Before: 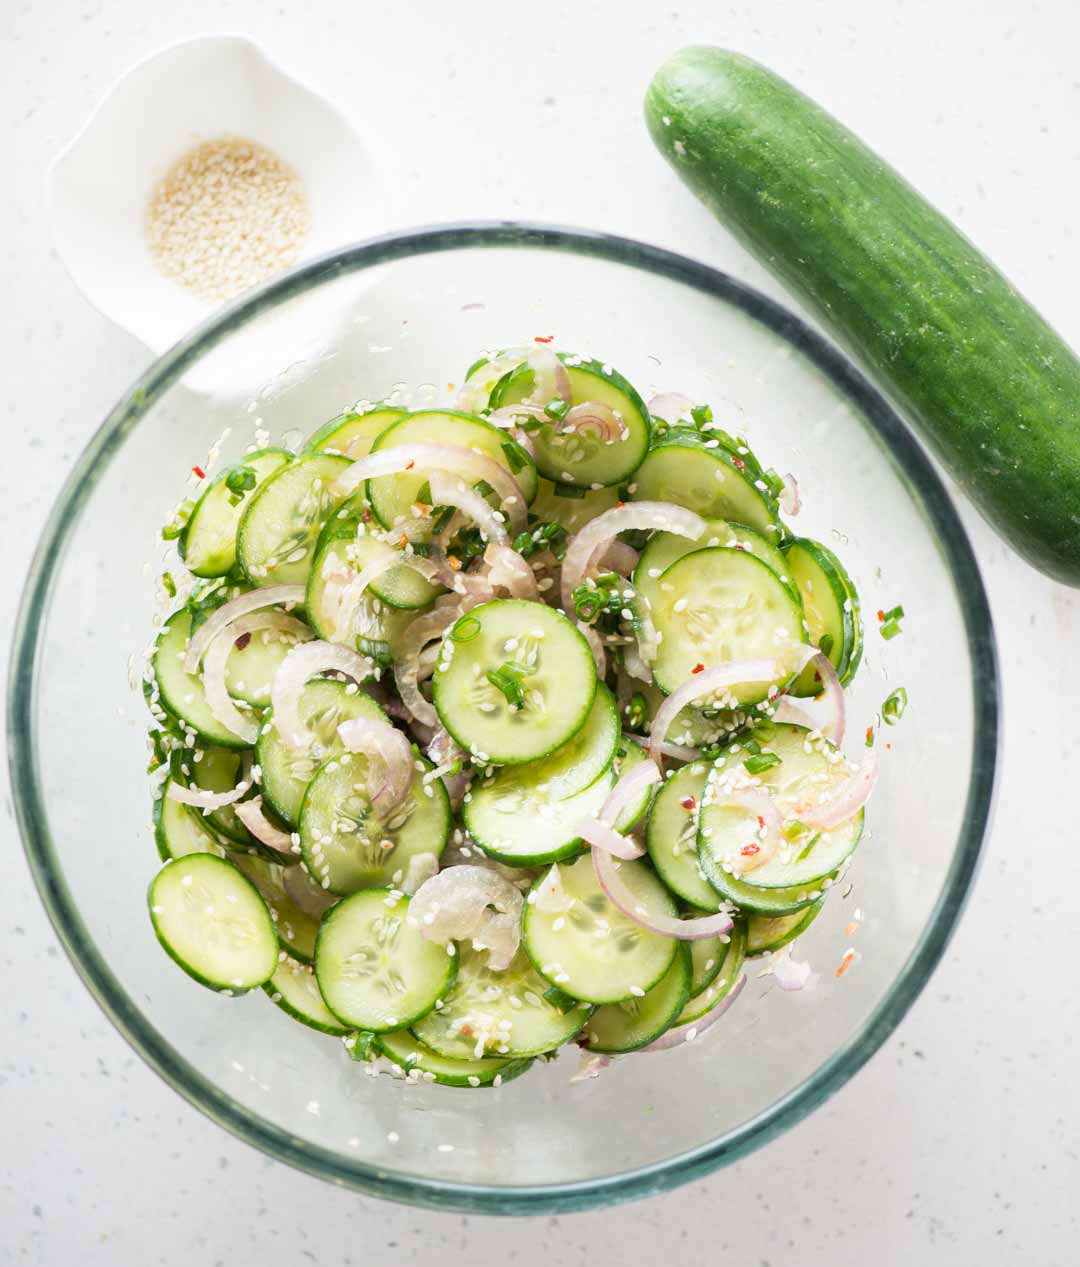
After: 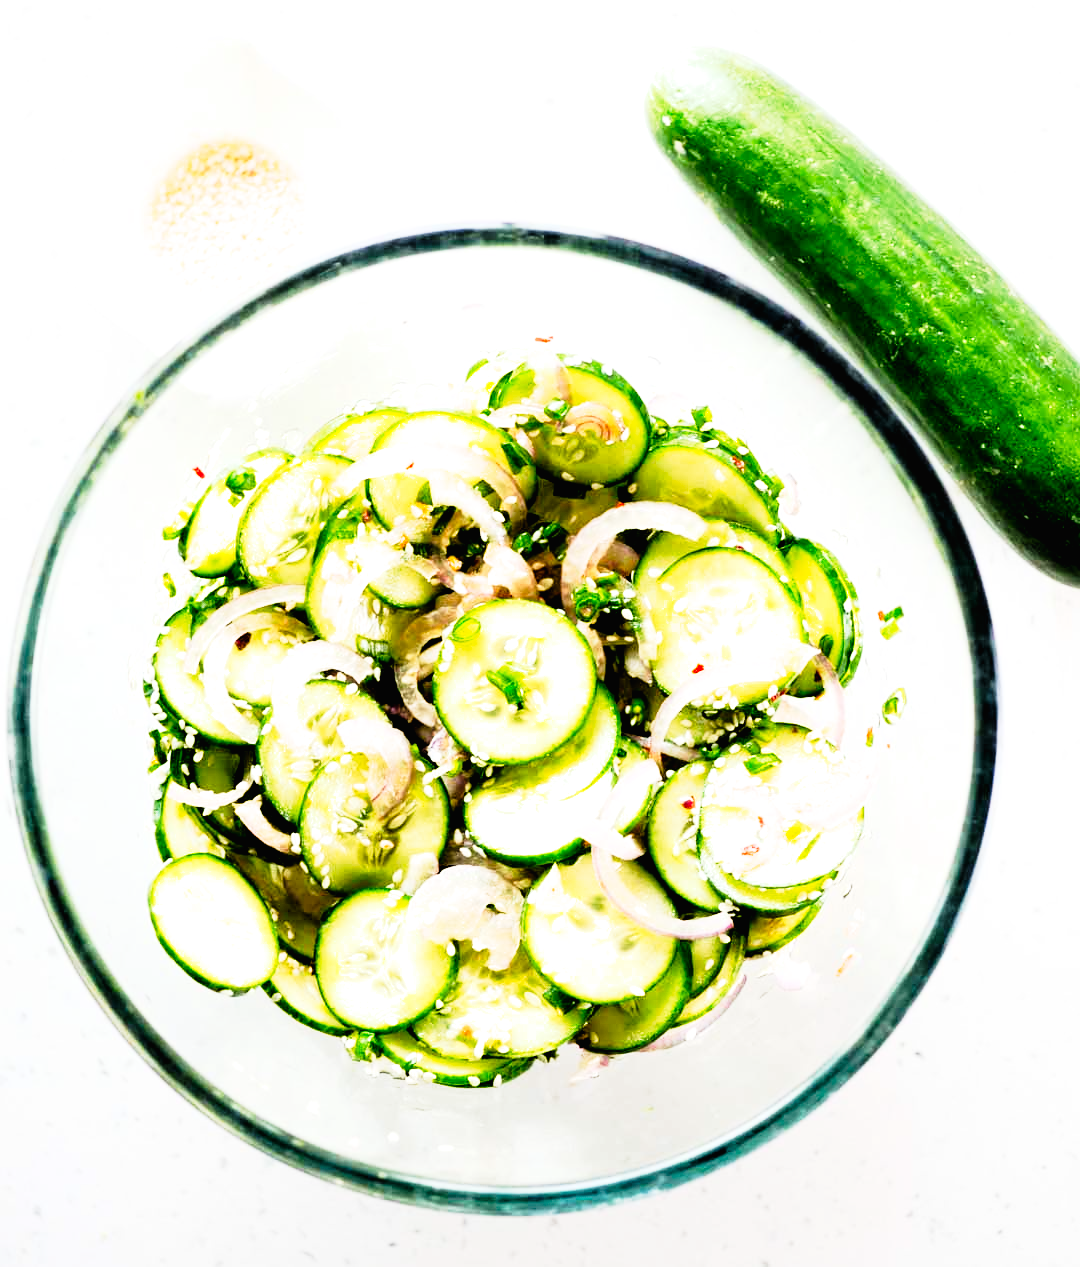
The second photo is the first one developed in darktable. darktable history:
filmic rgb: black relative exposure -3.44 EV, white relative exposure 2.27 EV, hardness 3.41, color science v6 (2022)
contrast brightness saturation: brightness -0.018, saturation 0.339
tone curve: curves: ch0 [(0.016, 0.011) (0.094, 0.016) (0.469, 0.508) (0.721, 0.862) (1, 1)], preserve colors none
